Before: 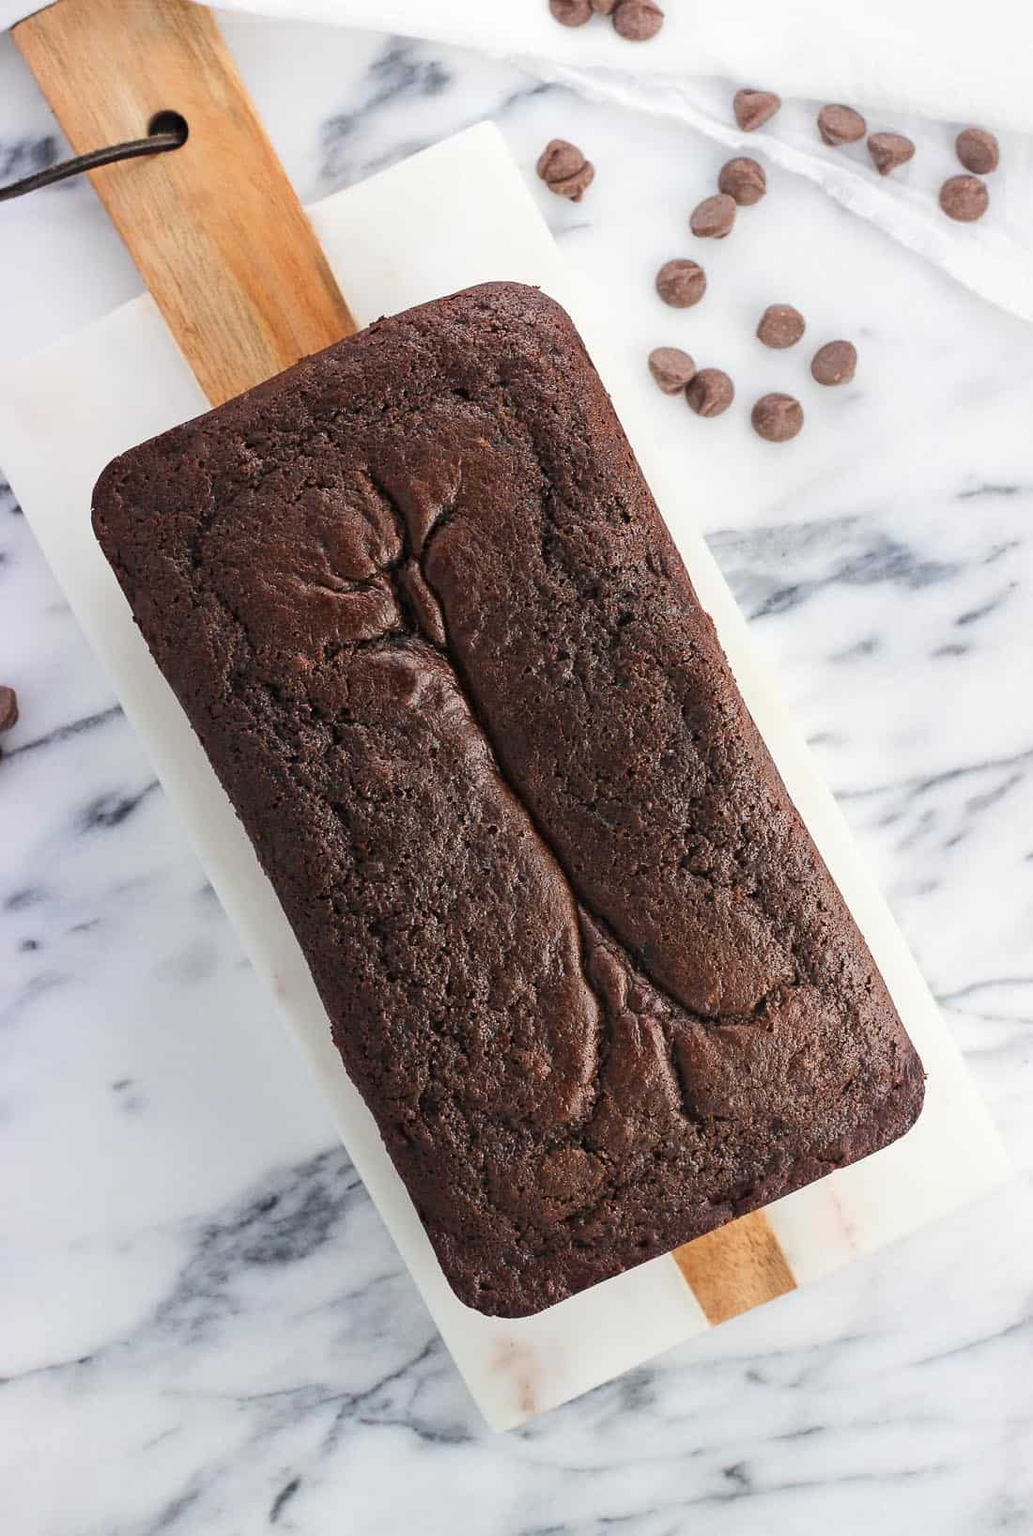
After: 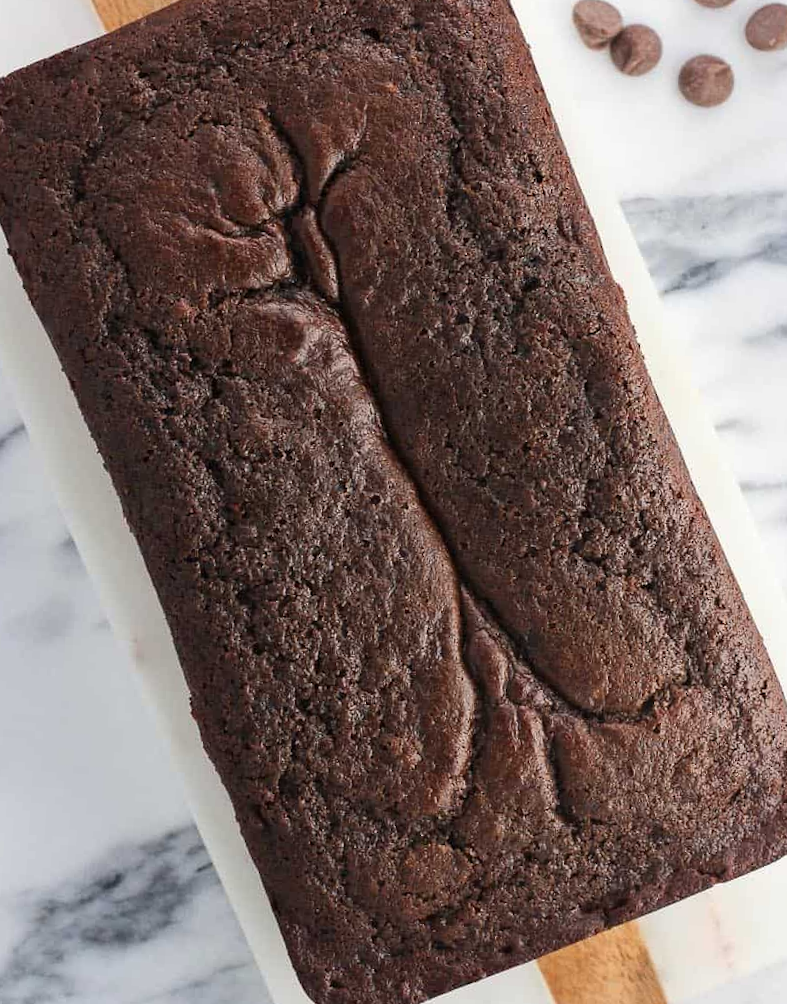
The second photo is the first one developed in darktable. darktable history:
crop and rotate: angle -3.67°, left 9.767%, top 20.924%, right 11.934%, bottom 11.902%
